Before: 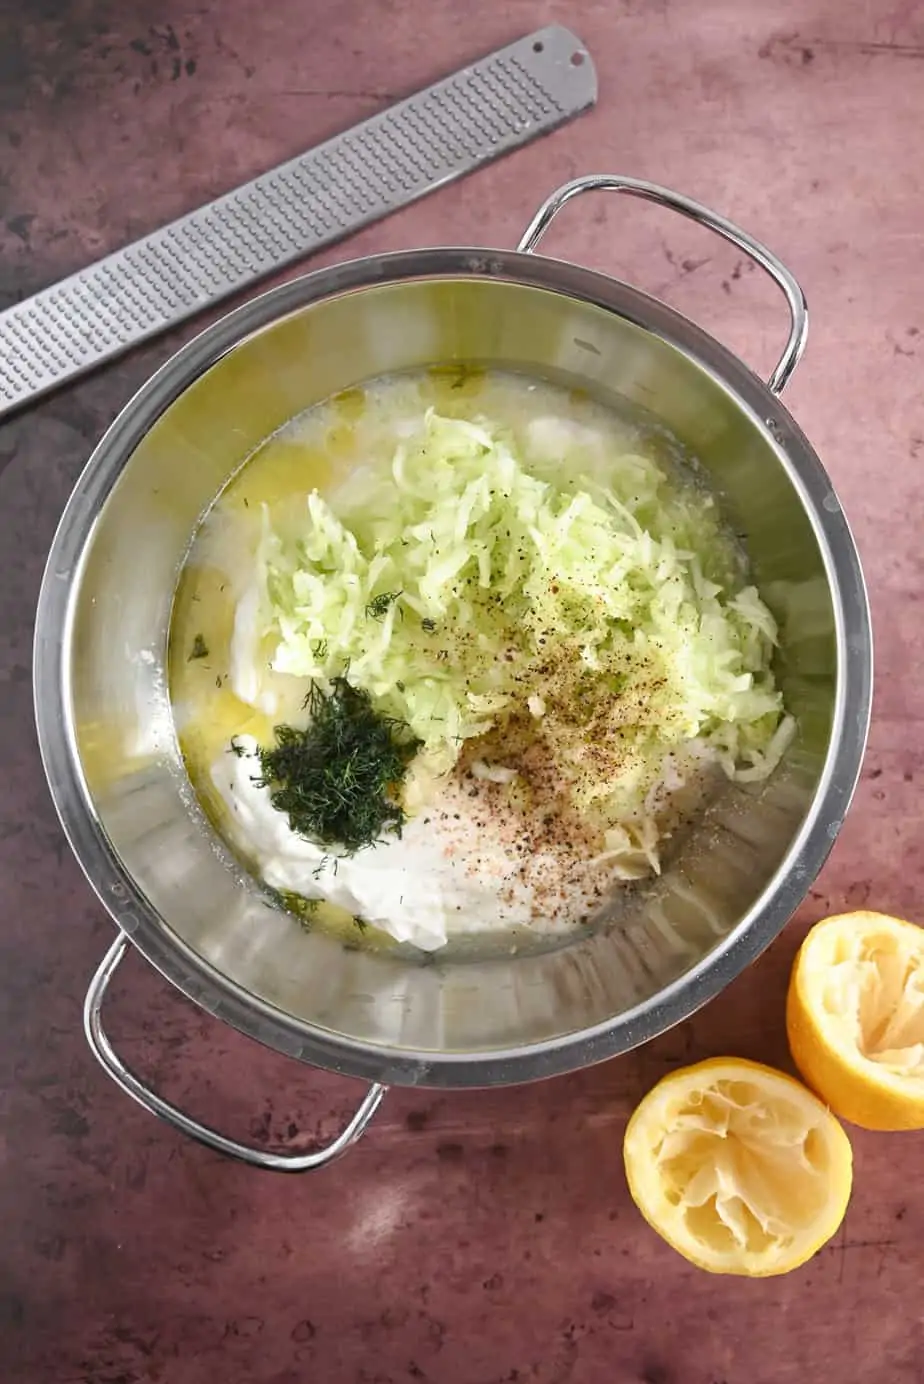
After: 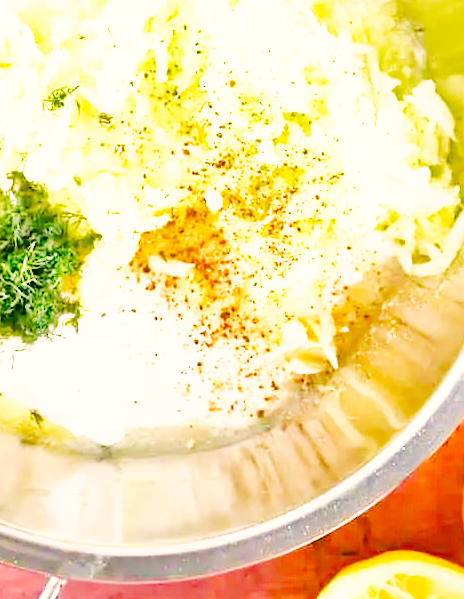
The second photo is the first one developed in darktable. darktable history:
base curve: curves: ch0 [(0, 0) (0.007, 0.004) (0.027, 0.03) (0.046, 0.07) (0.207, 0.54) (0.442, 0.872) (0.673, 0.972) (1, 1)], preserve colors none
exposure: black level correction 0, exposure 1 EV, compensate exposure bias true, compensate highlight preservation false
crop: left 35.03%, top 36.625%, right 14.663%, bottom 20.057%
graduated density: rotation -180°, offset 27.42
color correction: highlights a* 4.02, highlights b* 4.98, shadows a* -7.55, shadows b* 4.98
tone equalizer: -7 EV 0.15 EV, -6 EV 0.6 EV, -5 EV 1.15 EV, -4 EV 1.33 EV, -3 EV 1.15 EV, -2 EV 0.6 EV, -1 EV 0.15 EV, mask exposure compensation -0.5 EV
color balance rgb: shadows lift › chroma 1%, shadows lift › hue 240.84°, highlights gain › chroma 2%, highlights gain › hue 73.2°, global offset › luminance -0.5%, perceptual saturation grading › global saturation 20%, perceptual saturation grading › highlights -25%, perceptual saturation grading › shadows 50%, global vibrance 15%
